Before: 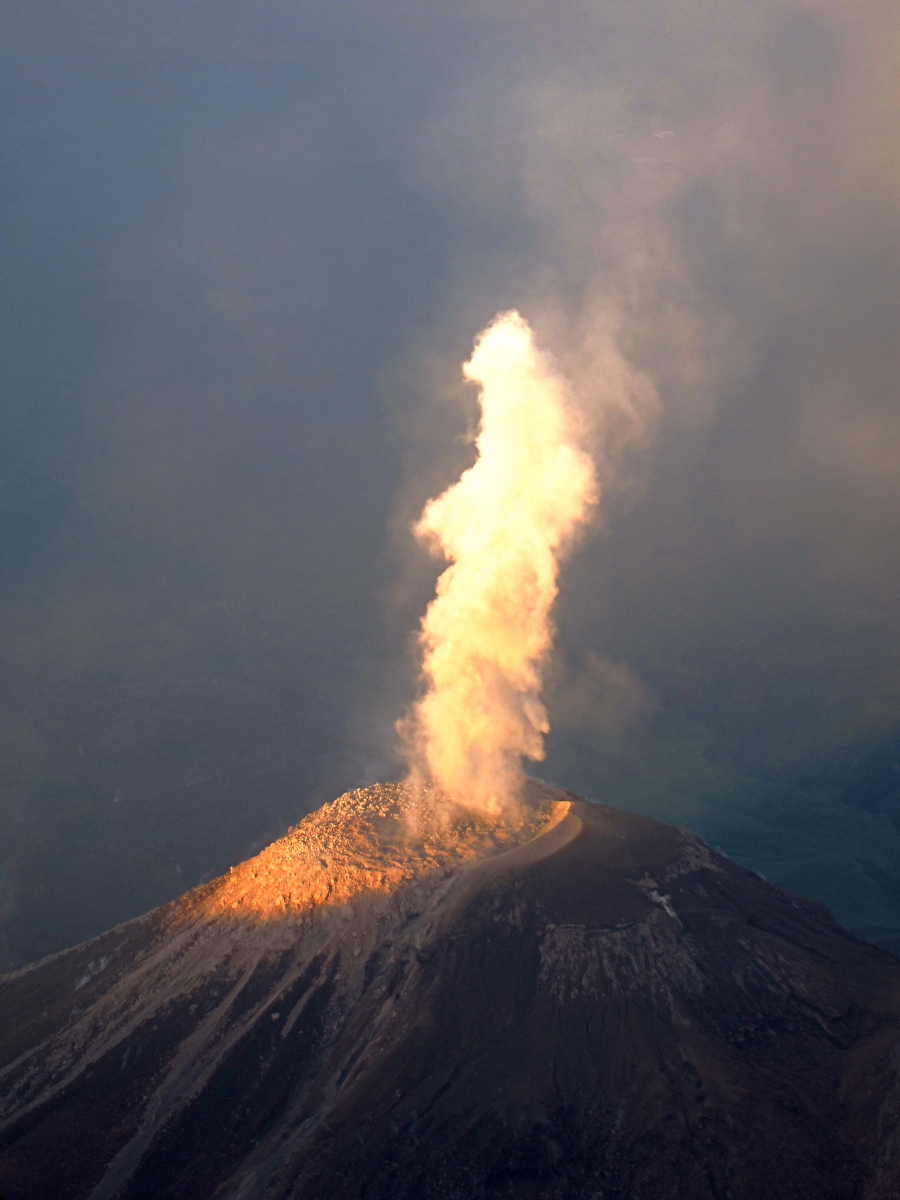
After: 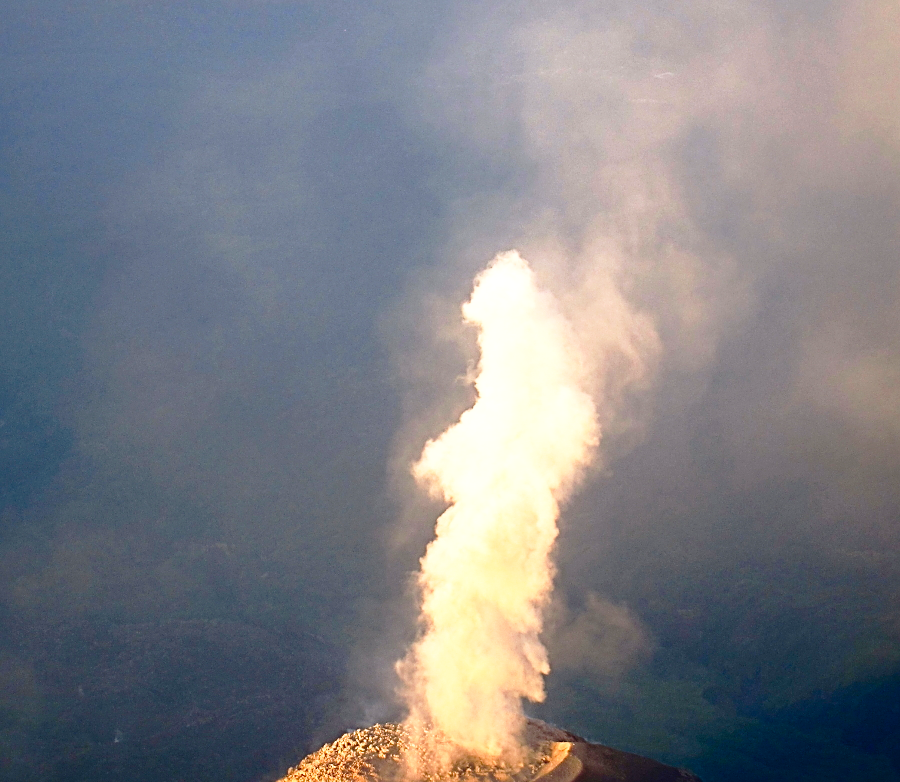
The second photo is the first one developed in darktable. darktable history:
crop and rotate: top 4.918%, bottom 29.908%
sharpen: on, module defaults
contrast brightness saturation: contrast 0.189, brightness -0.229, saturation 0.114
base curve: curves: ch0 [(0, 0) (0.028, 0.03) (0.121, 0.232) (0.46, 0.748) (0.859, 0.968) (1, 1)], preserve colors none
